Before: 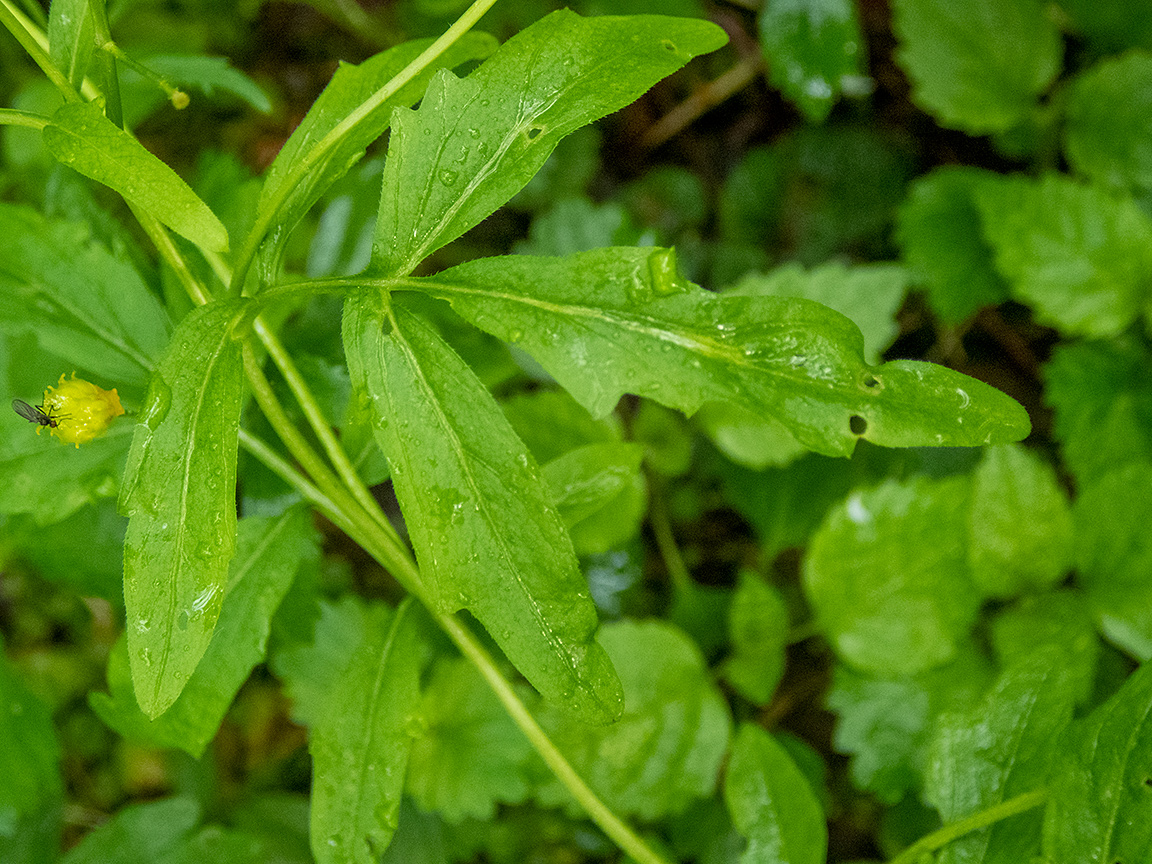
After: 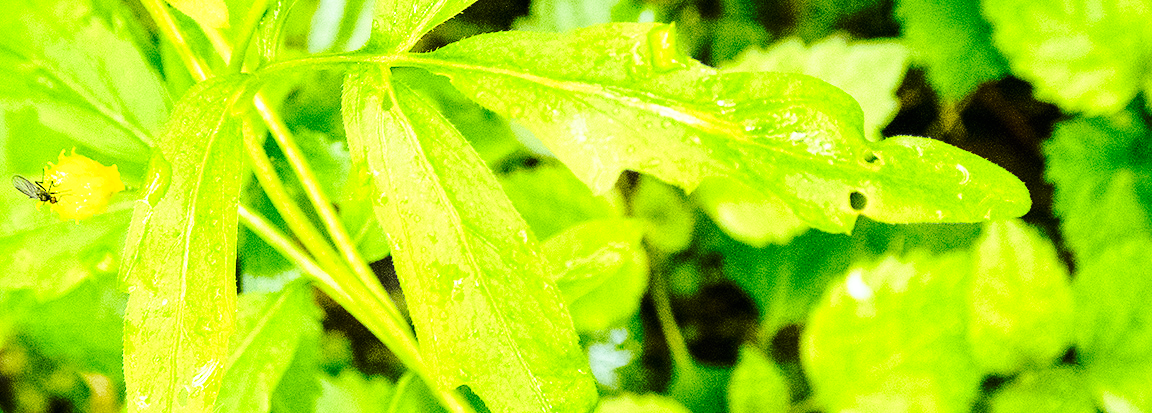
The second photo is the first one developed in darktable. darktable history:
tone equalizer: -8 EV -0.773 EV, -7 EV -0.684 EV, -6 EV -0.577 EV, -5 EV -0.388 EV, -3 EV 0.383 EV, -2 EV 0.6 EV, -1 EV 0.693 EV, +0 EV 0.73 EV
tone curve: curves: ch0 [(0, 0.003) (0.117, 0.101) (0.257, 0.246) (0.408, 0.432) (0.632, 0.716) (0.795, 0.884) (1, 1)]; ch1 [(0, 0) (0.227, 0.197) (0.405, 0.421) (0.501, 0.501) (0.522, 0.526) (0.546, 0.564) (0.589, 0.602) (0.696, 0.761) (0.976, 0.992)]; ch2 [(0, 0) (0.208, 0.176) (0.377, 0.38) (0.5, 0.5) (0.537, 0.534) (0.571, 0.577) (0.627, 0.64) (0.698, 0.76) (1, 1)], color space Lab, independent channels, preserve colors none
crop and rotate: top 26.14%, bottom 25.972%
base curve: curves: ch0 [(0, 0) (0.032, 0.037) (0.105, 0.228) (0.435, 0.76) (0.856, 0.983) (1, 1)], preserve colors none
